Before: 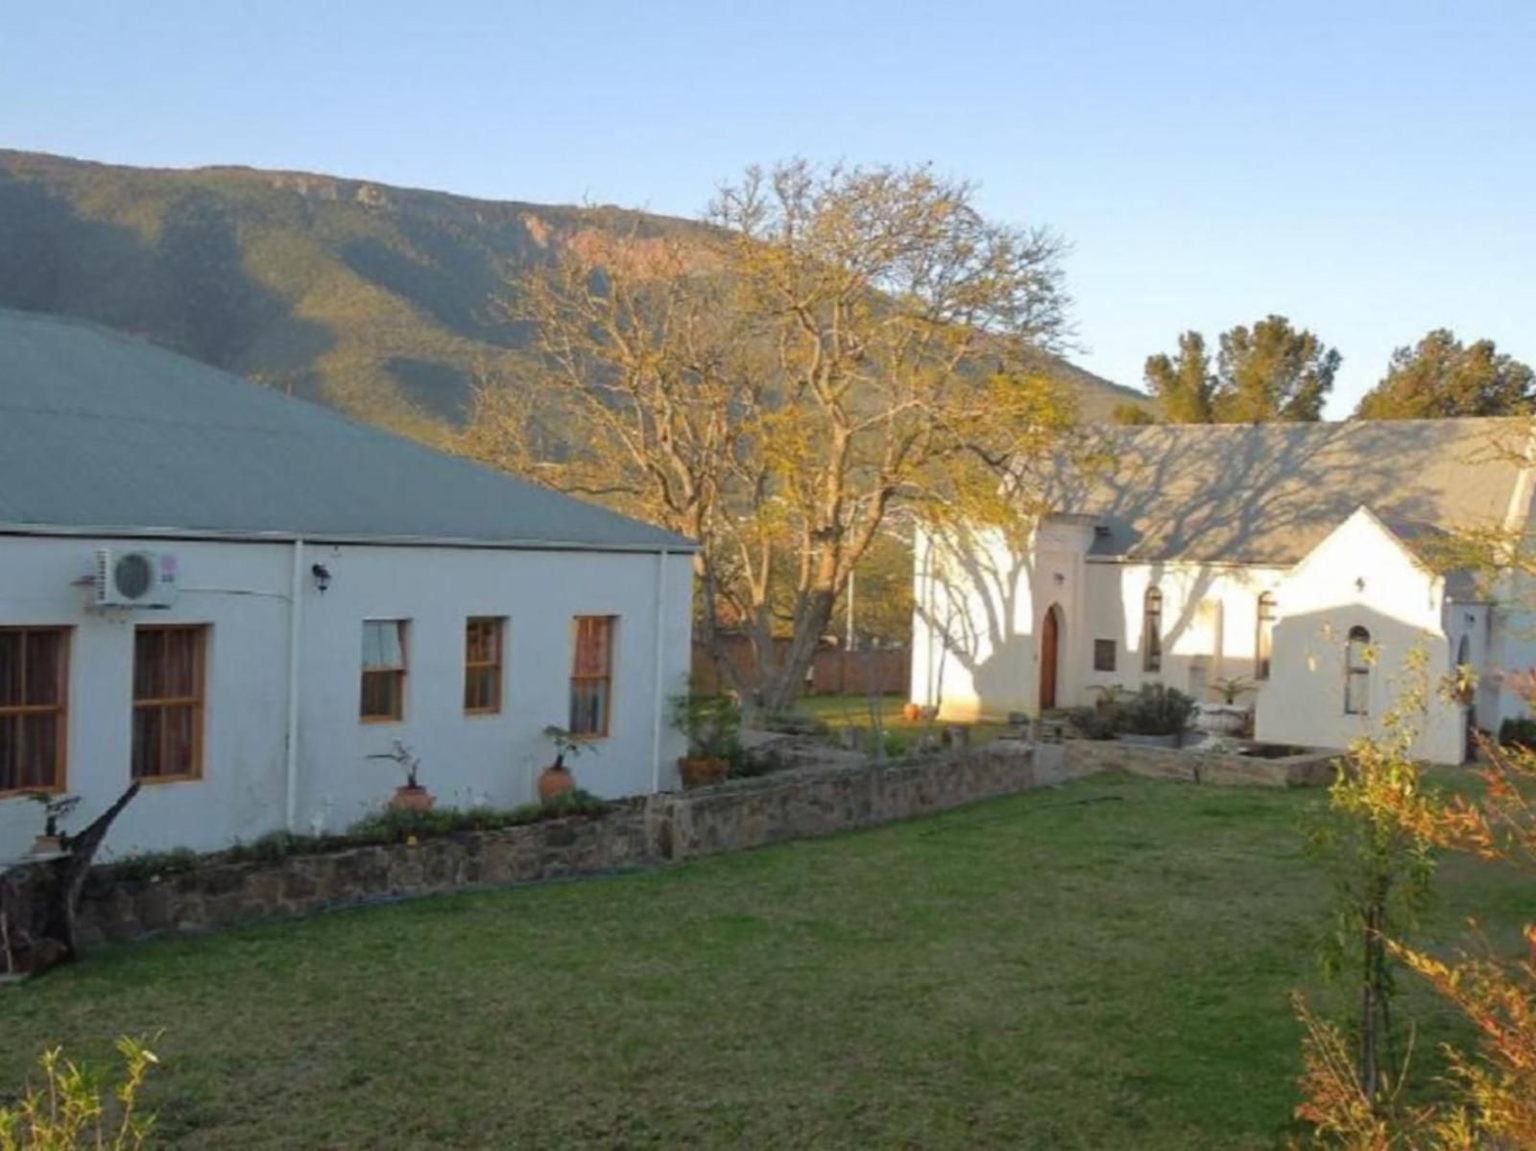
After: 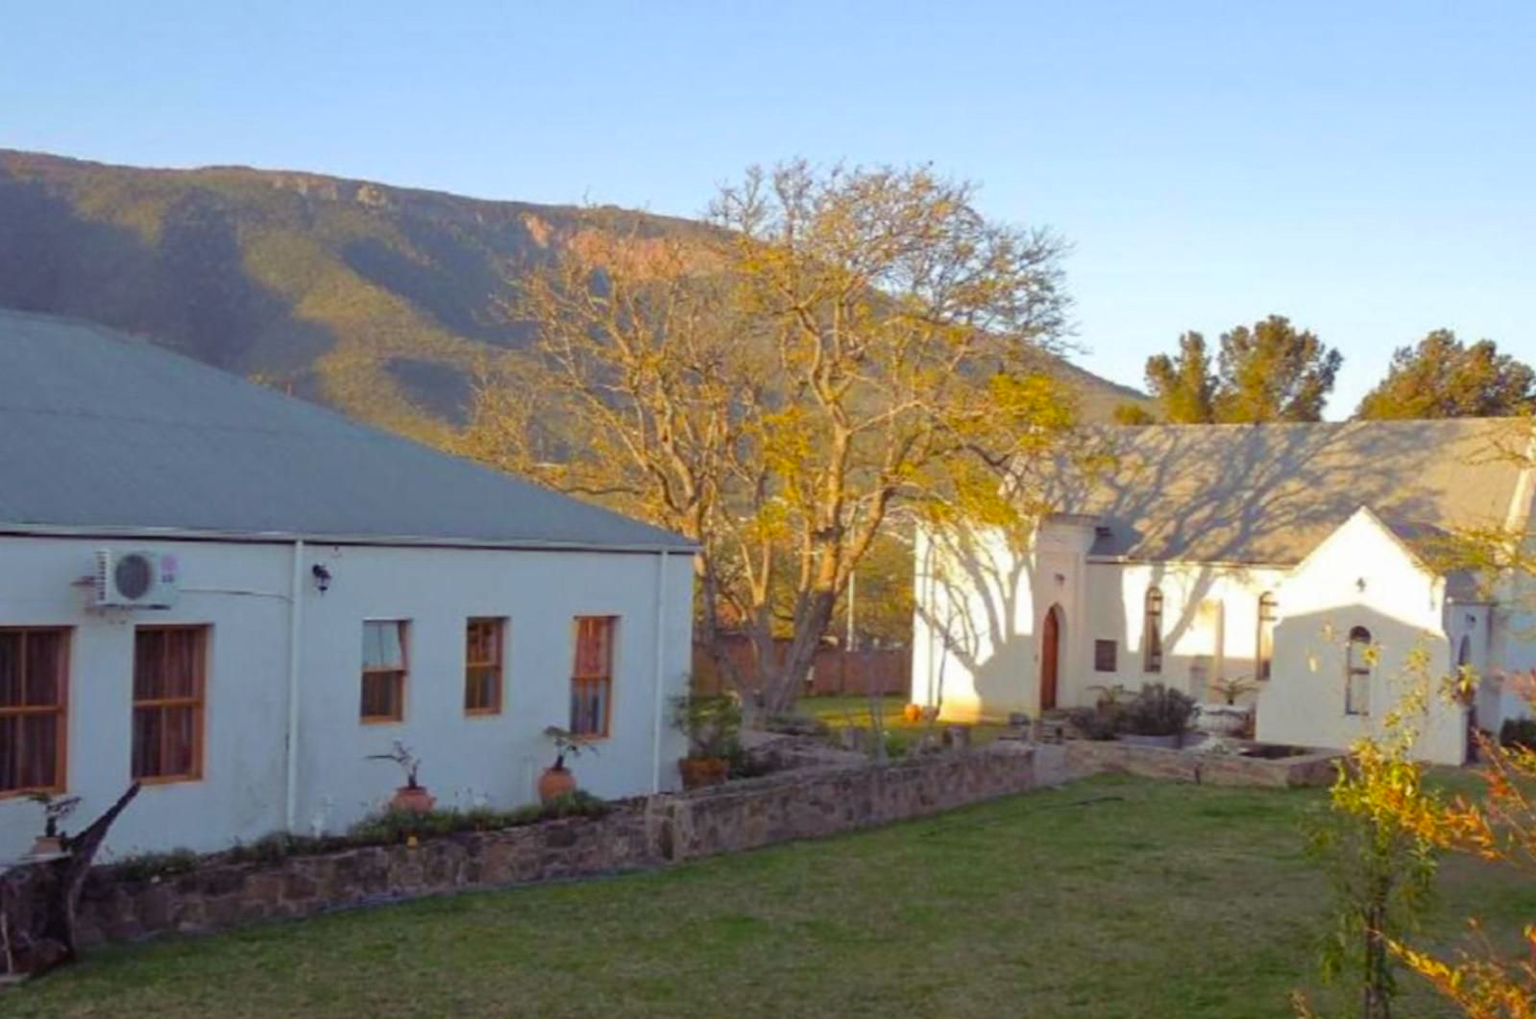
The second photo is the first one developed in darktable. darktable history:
crop and rotate: top 0%, bottom 11.443%
color balance rgb: shadows lift › luminance 0.385%, shadows lift › chroma 7.024%, shadows lift › hue 301.86°, perceptual saturation grading › global saturation 24.886%
